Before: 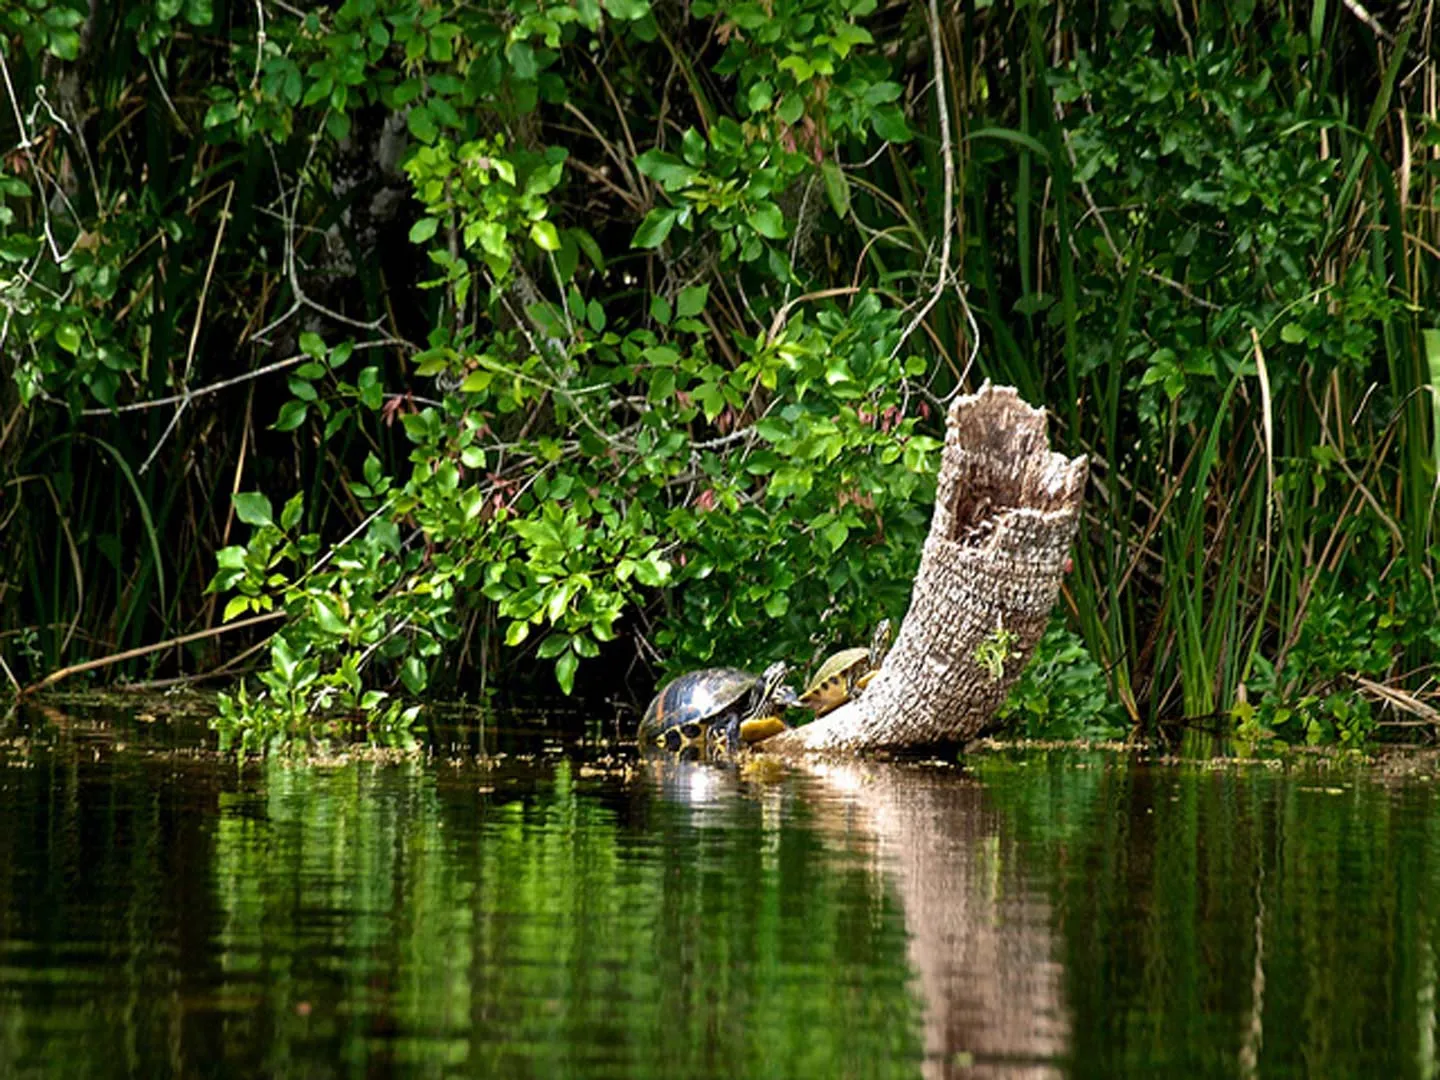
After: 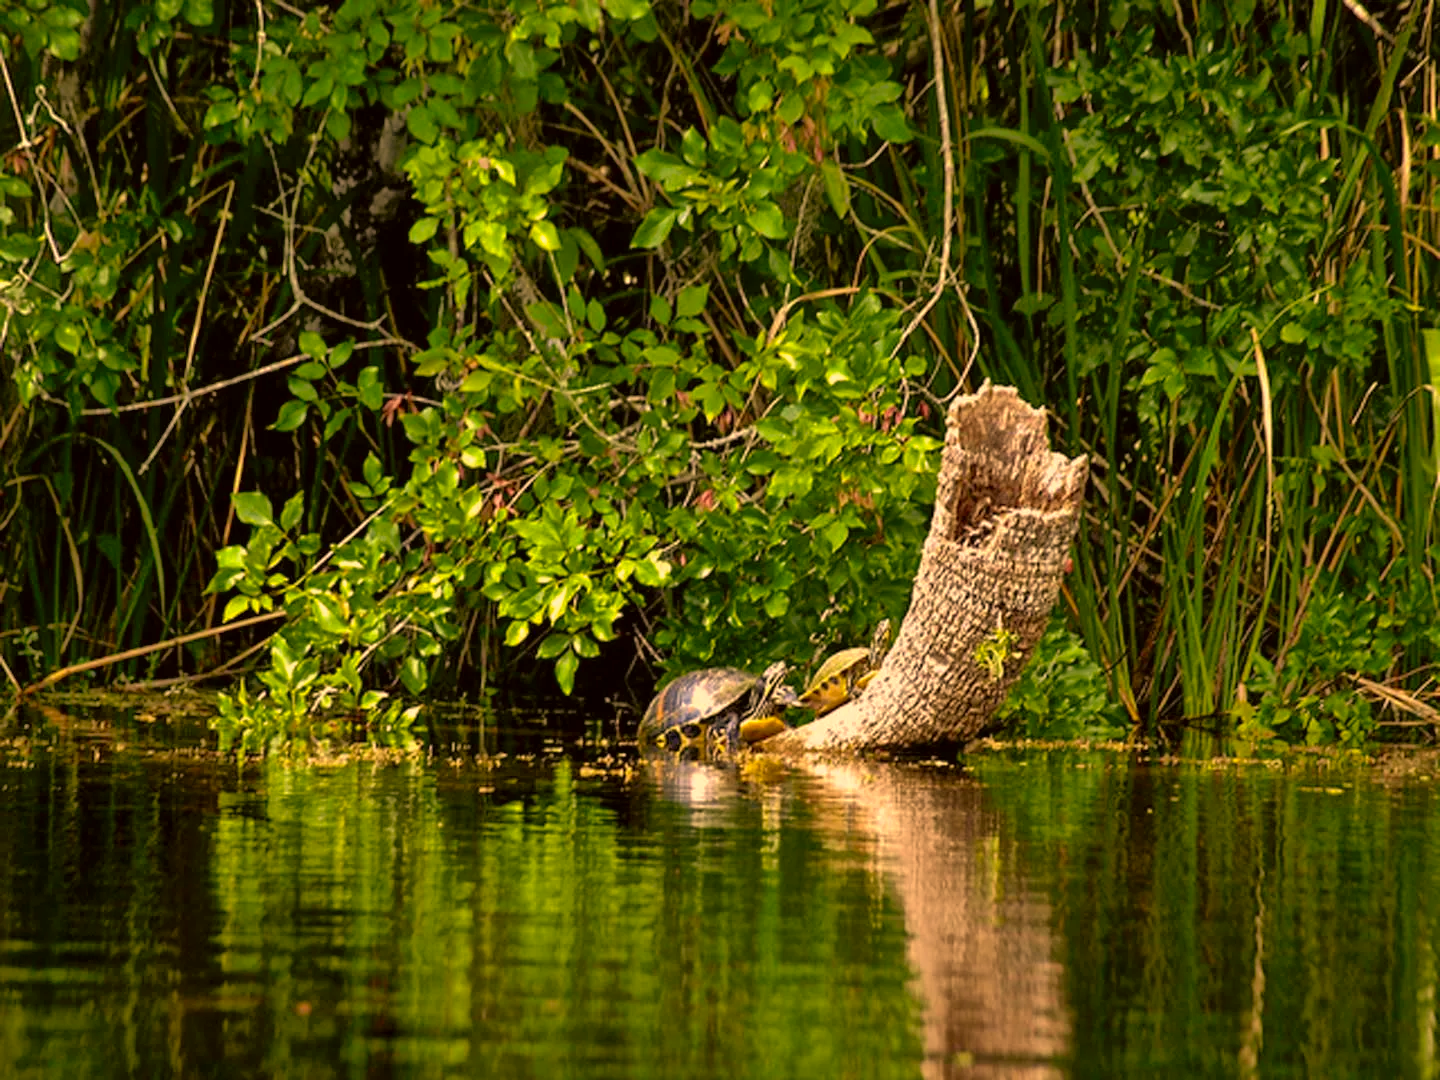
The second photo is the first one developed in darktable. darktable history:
color correction: highlights a* 17.94, highlights b* 35.39, shadows a* 1.48, shadows b* 6.42, saturation 1.01
shadows and highlights: on, module defaults
